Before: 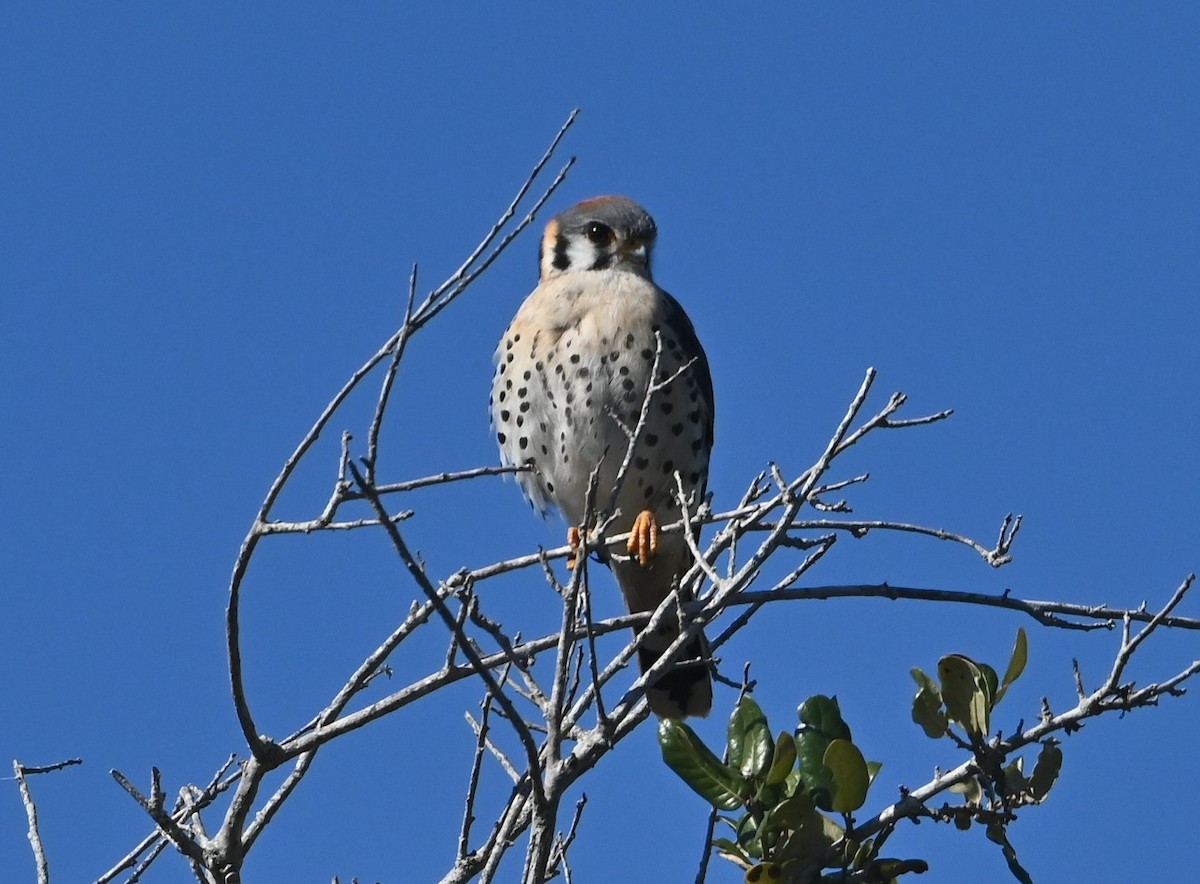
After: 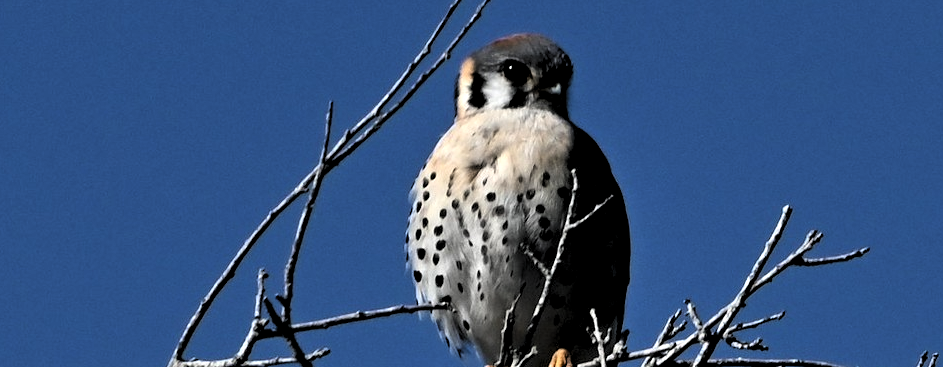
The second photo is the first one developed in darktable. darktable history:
exposure: black level correction 0.01, exposure 0.014 EV, compensate highlight preservation false
crop: left 7.036%, top 18.398%, right 14.379%, bottom 40.043%
levels: levels [0.182, 0.542, 0.902]
